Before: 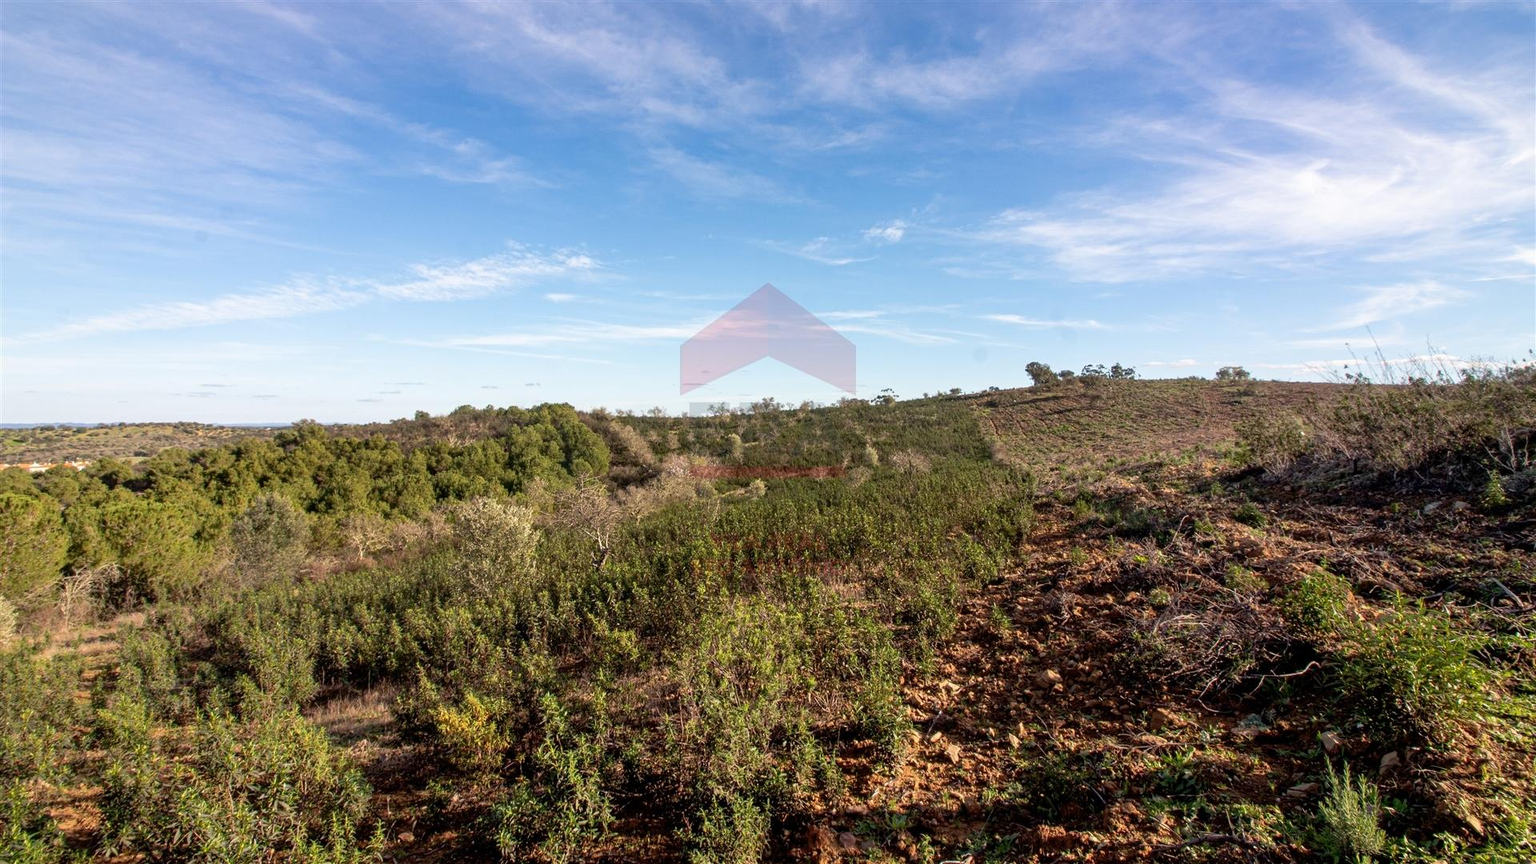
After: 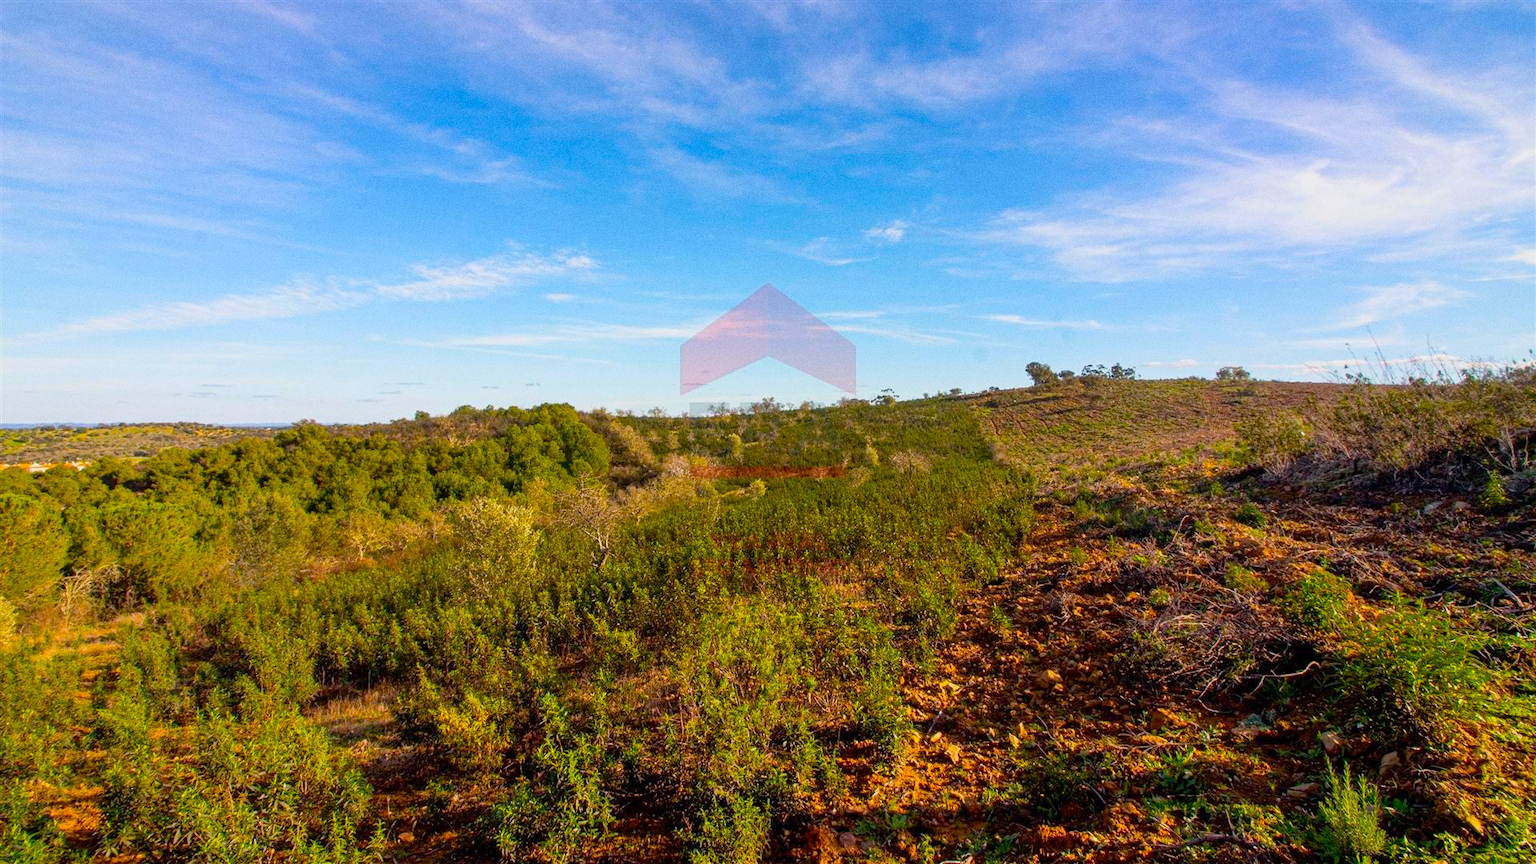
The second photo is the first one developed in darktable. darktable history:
grain: on, module defaults
color balance: input saturation 134.34%, contrast -10.04%, contrast fulcrum 19.67%, output saturation 133.51%
